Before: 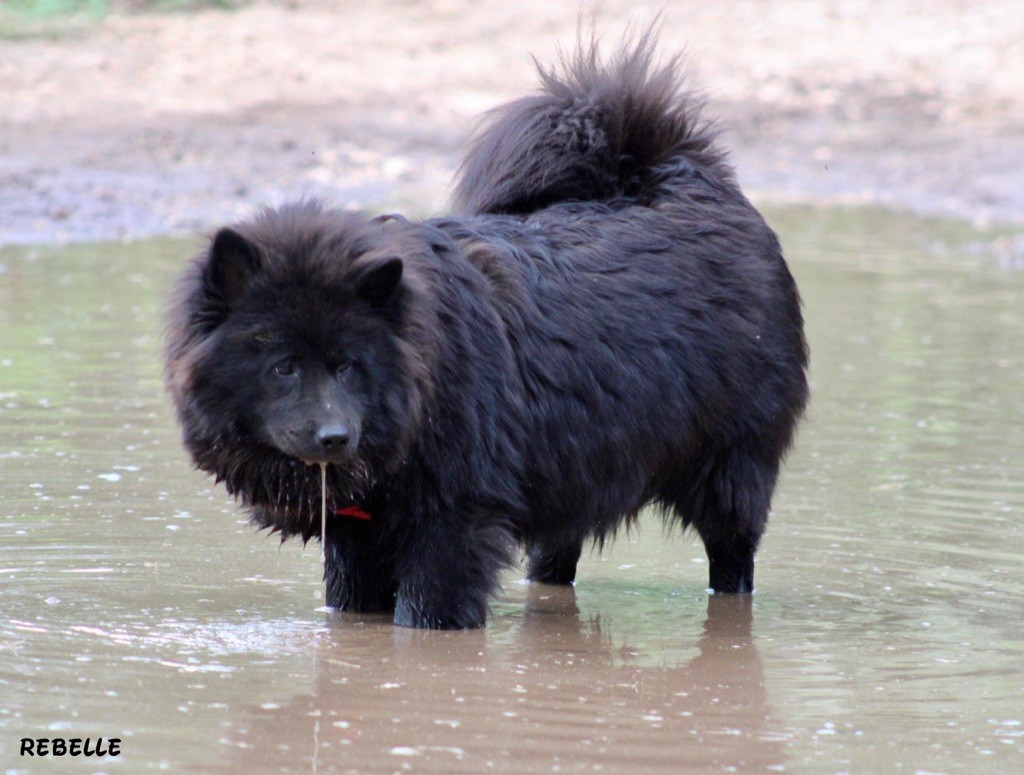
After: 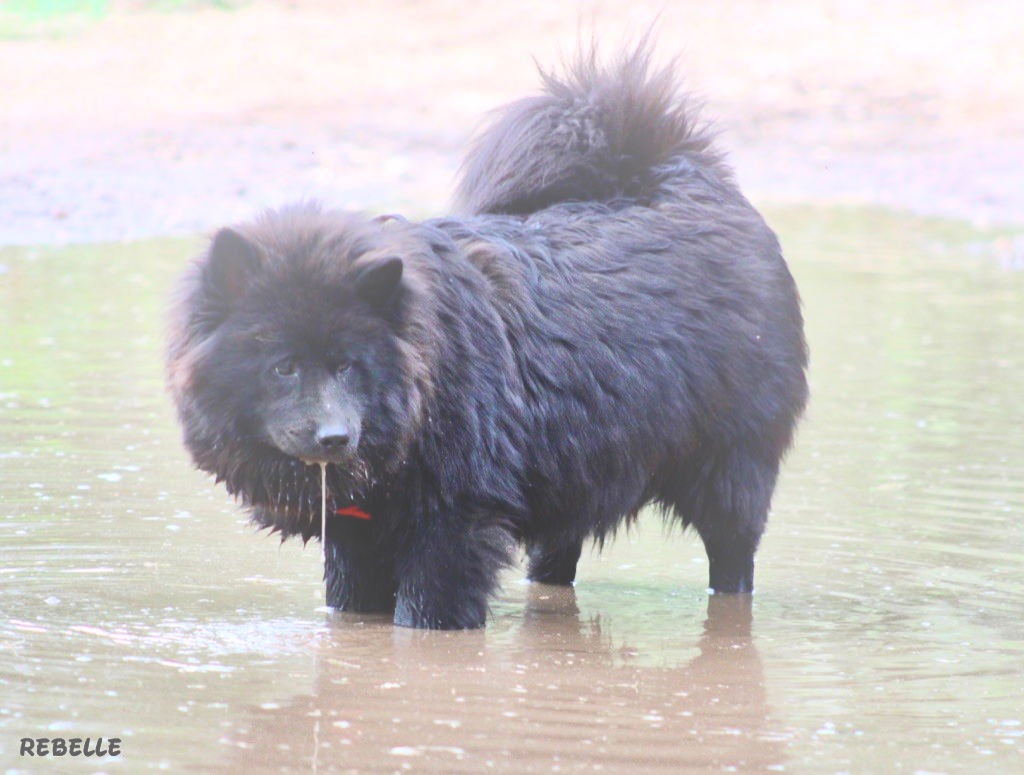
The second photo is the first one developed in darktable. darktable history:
contrast brightness saturation: contrast 0.24, brightness 0.09
shadows and highlights: shadows 75, highlights -60.85, soften with gaussian
bloom: size 40%
